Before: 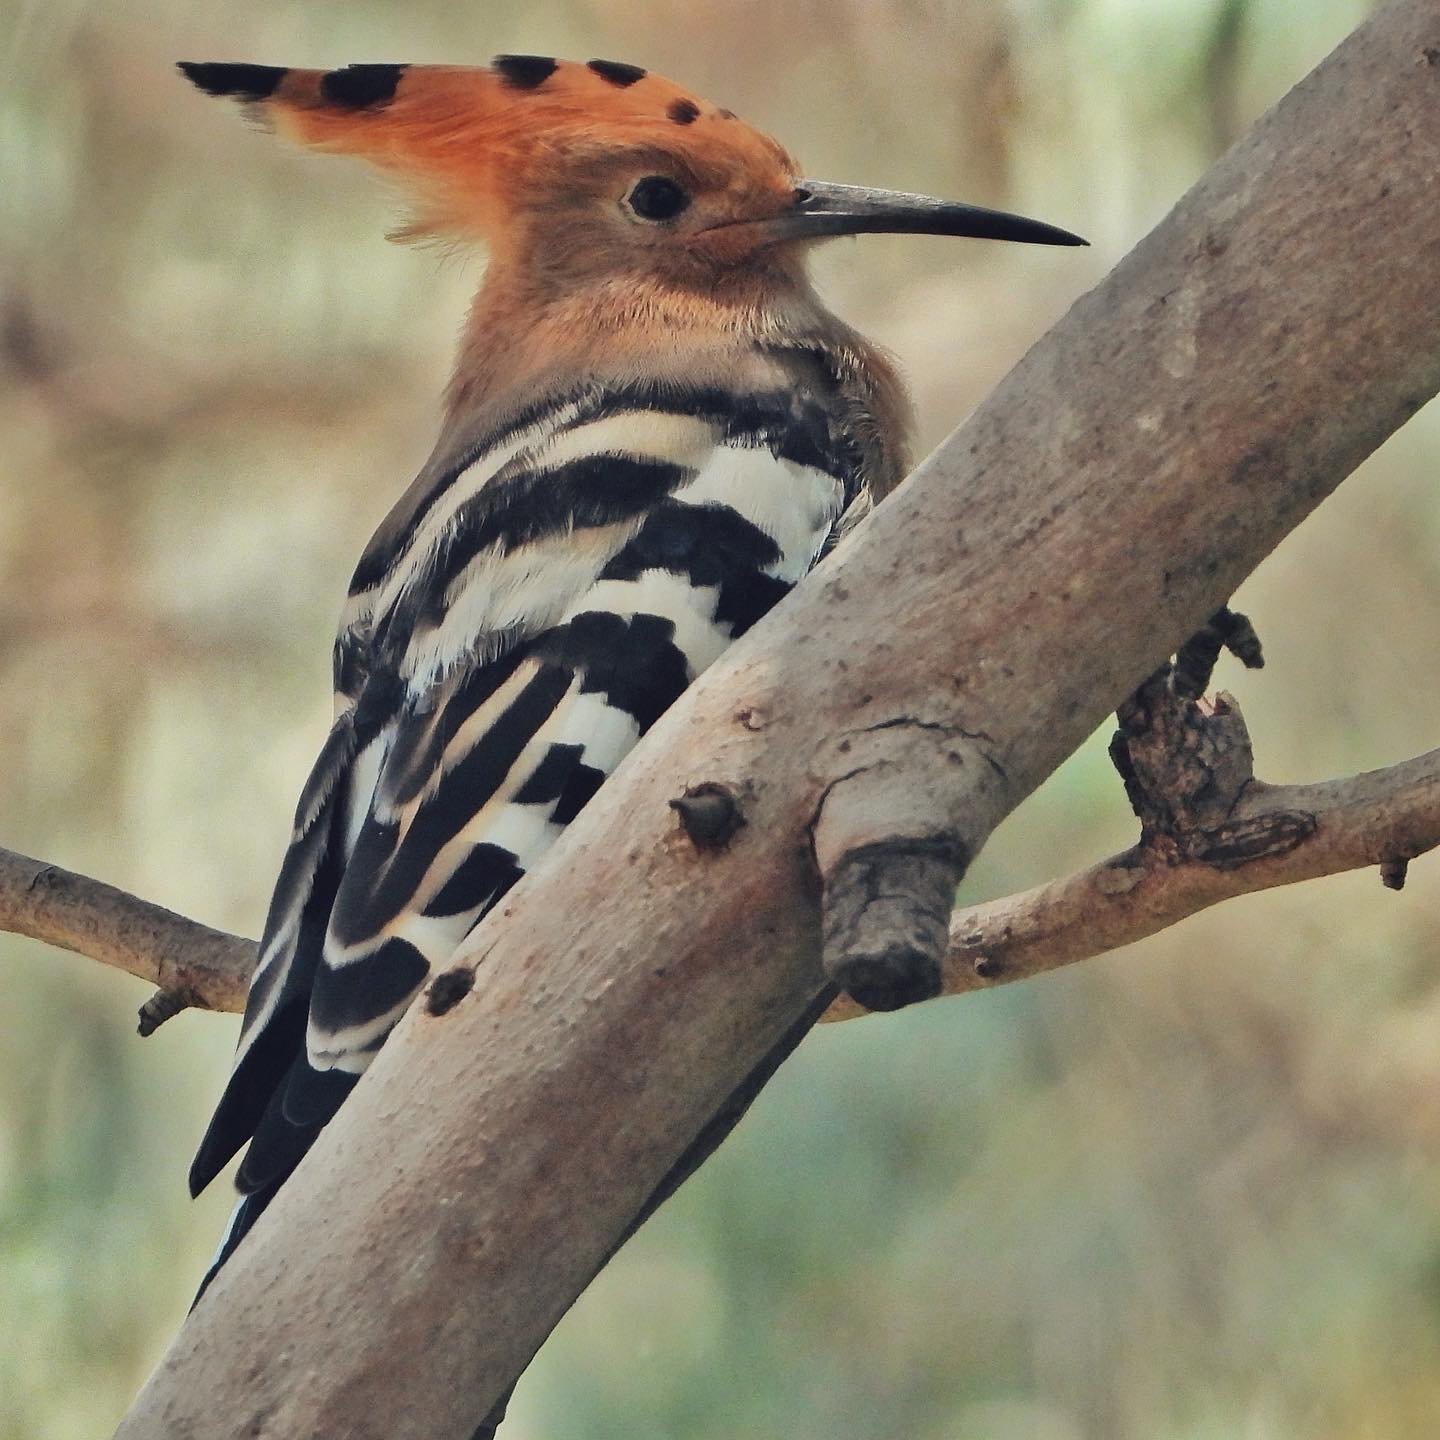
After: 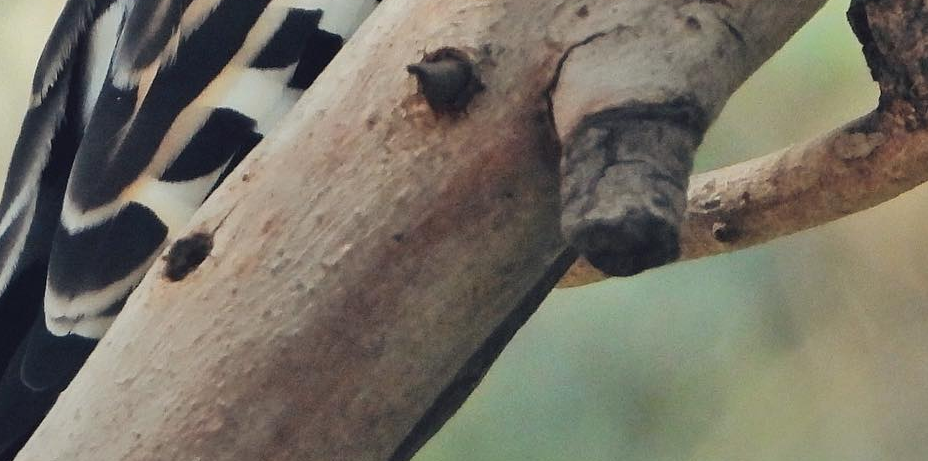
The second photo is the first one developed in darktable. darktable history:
crop: left 18.209%, top 51.081%, right 17.336%, bottom 16.875%
